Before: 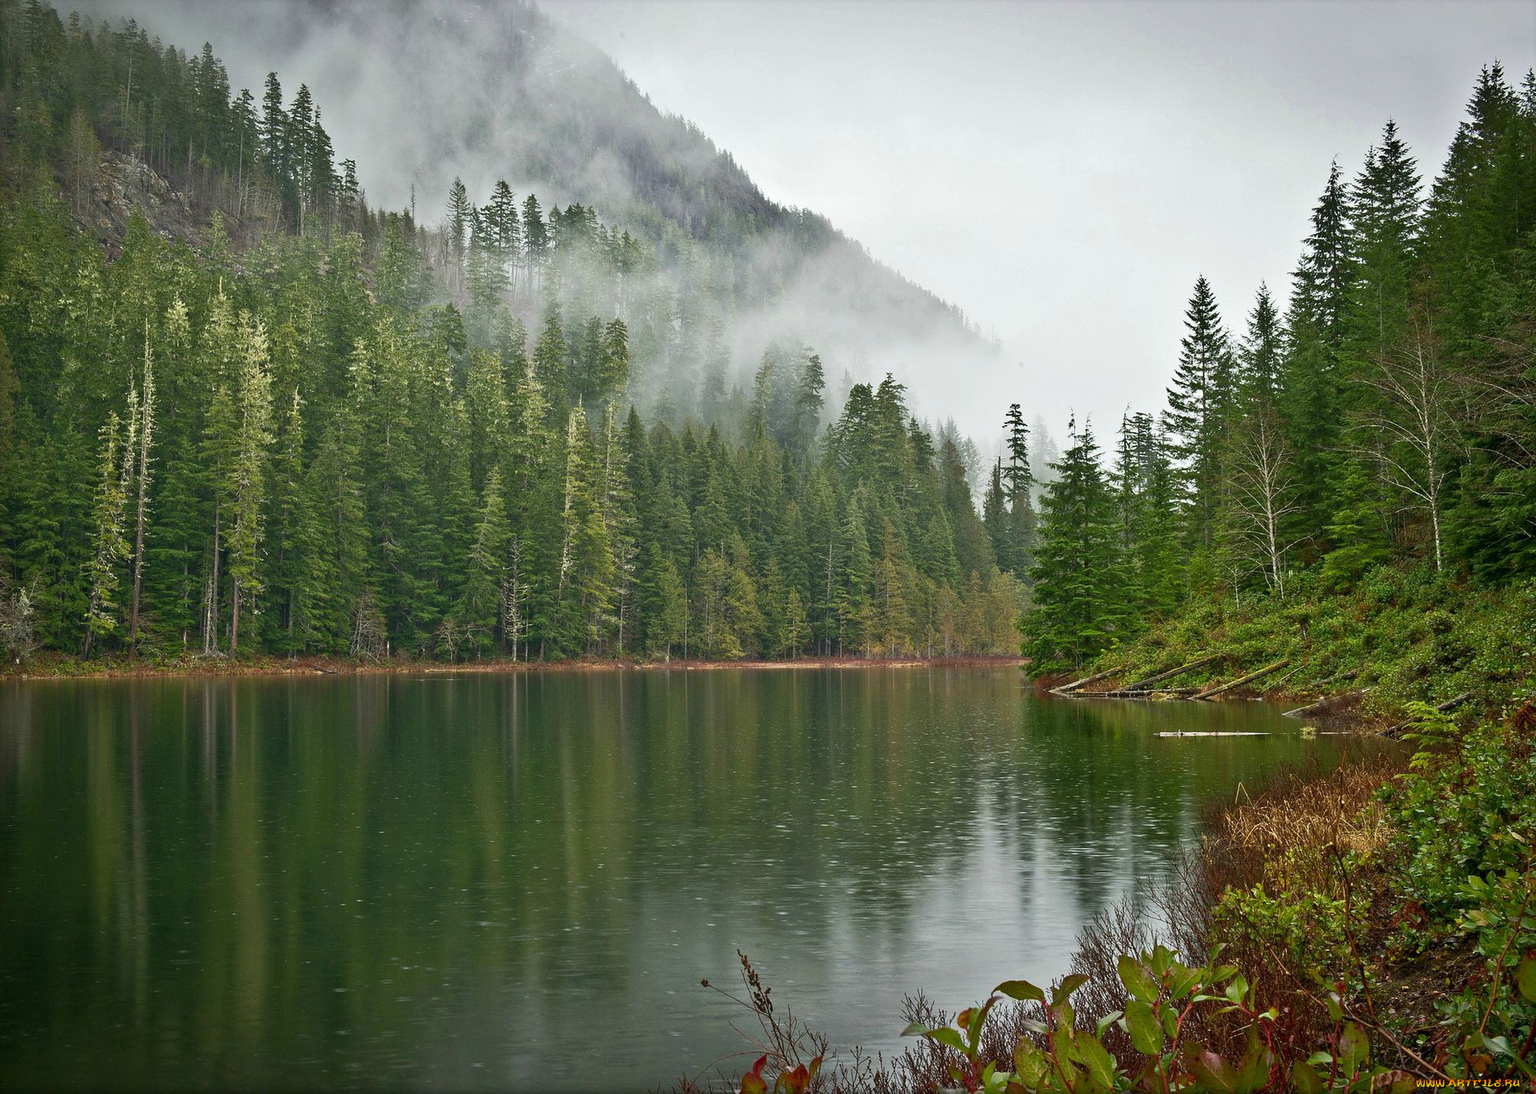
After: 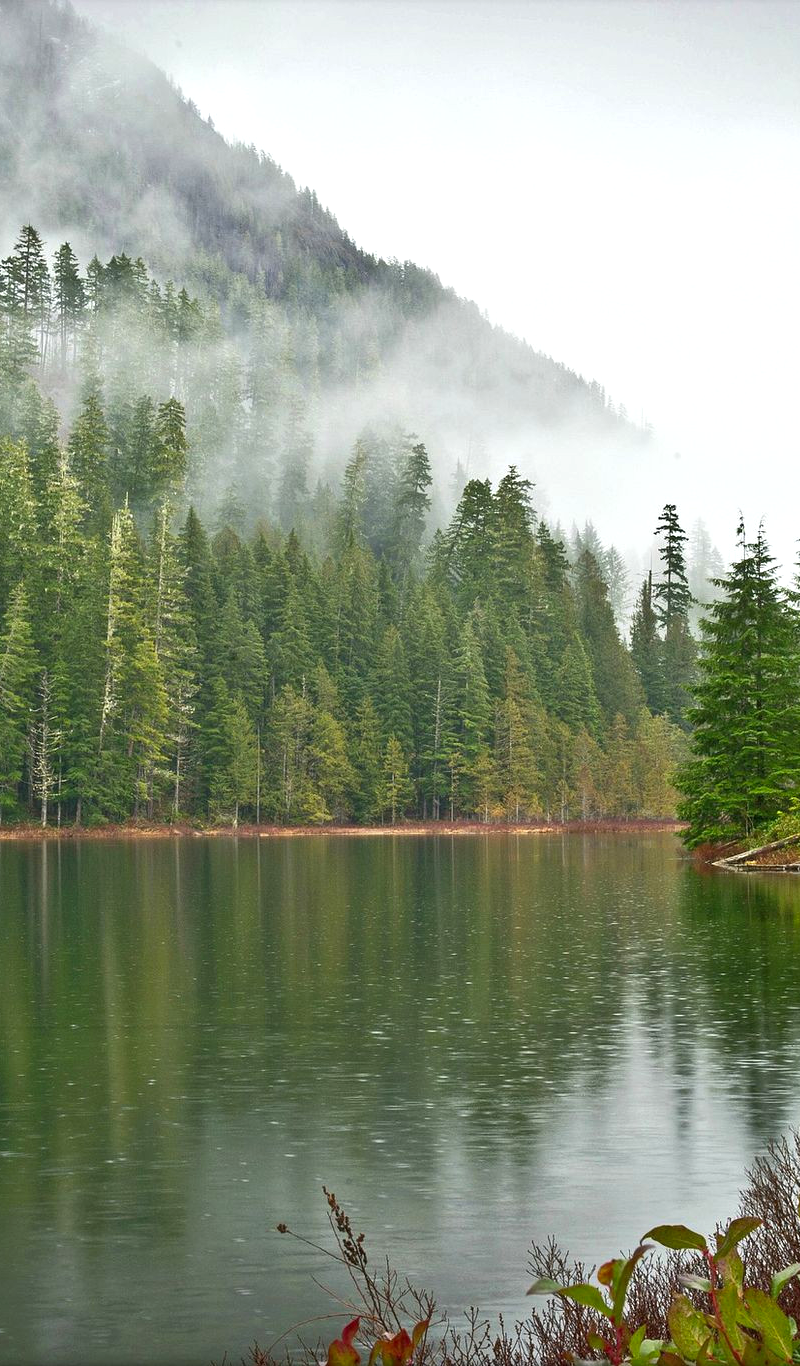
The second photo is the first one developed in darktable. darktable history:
exposure: black level correction 0, exposure 0.7 EV, compensate exposure bias true, compensate highlight preservation false
crop: left 31.229%, right 27.105%
shadows and highlights: radius 121.13, shadows 21.4, white point adjustment -9.72, highlights -14.39, soften with gaussian
